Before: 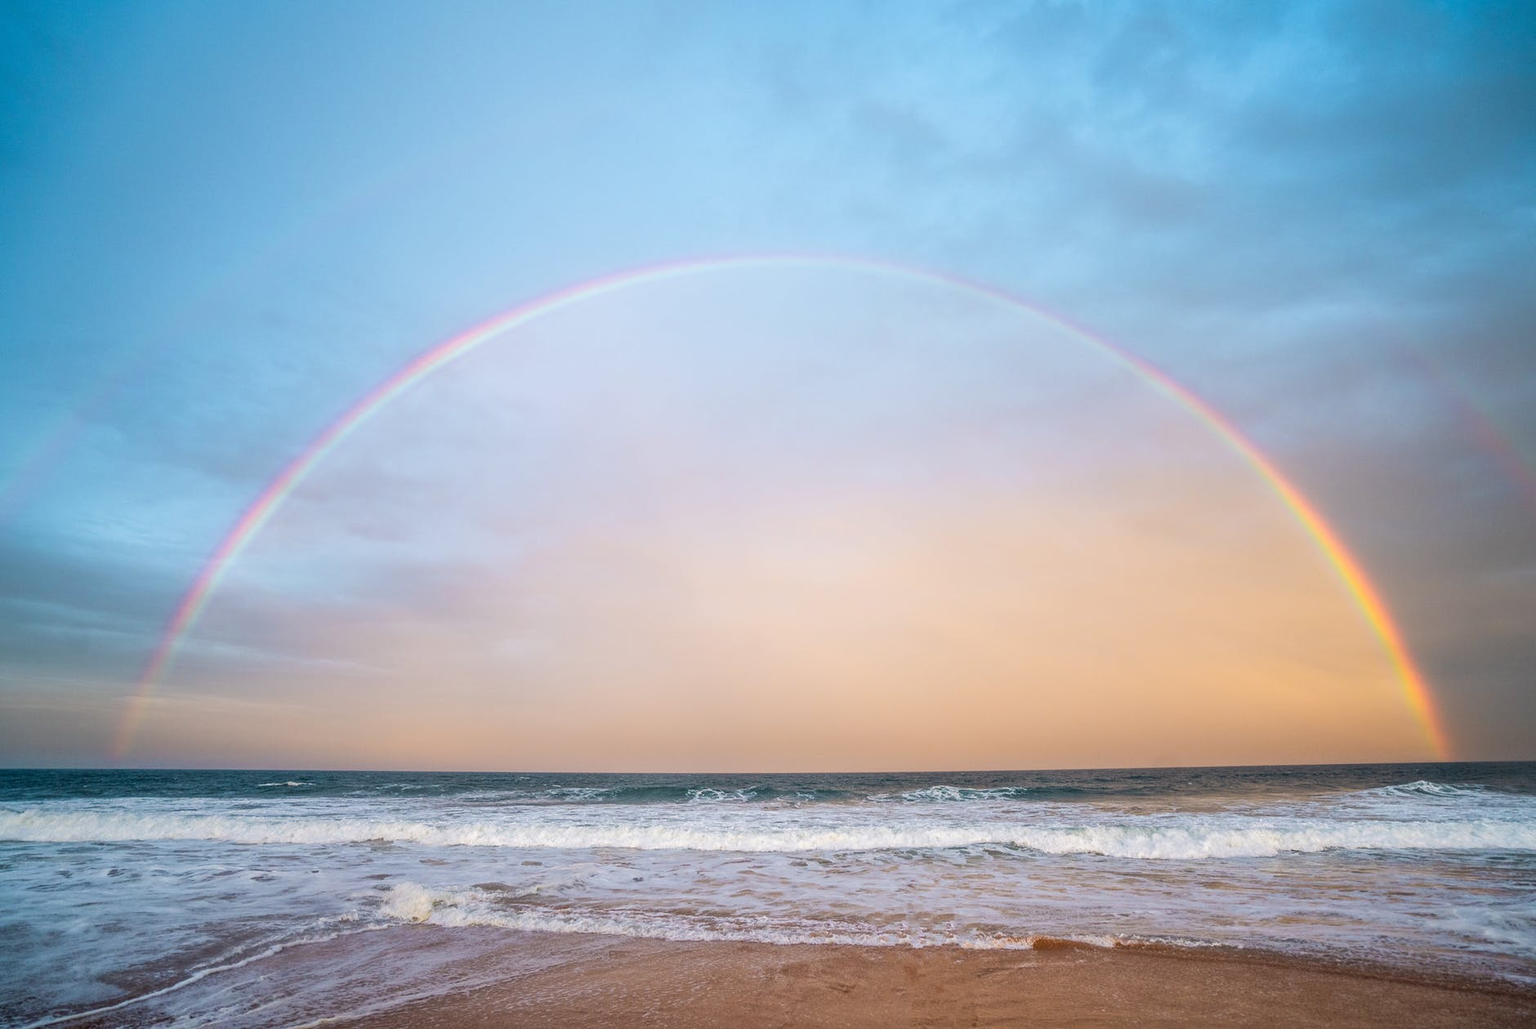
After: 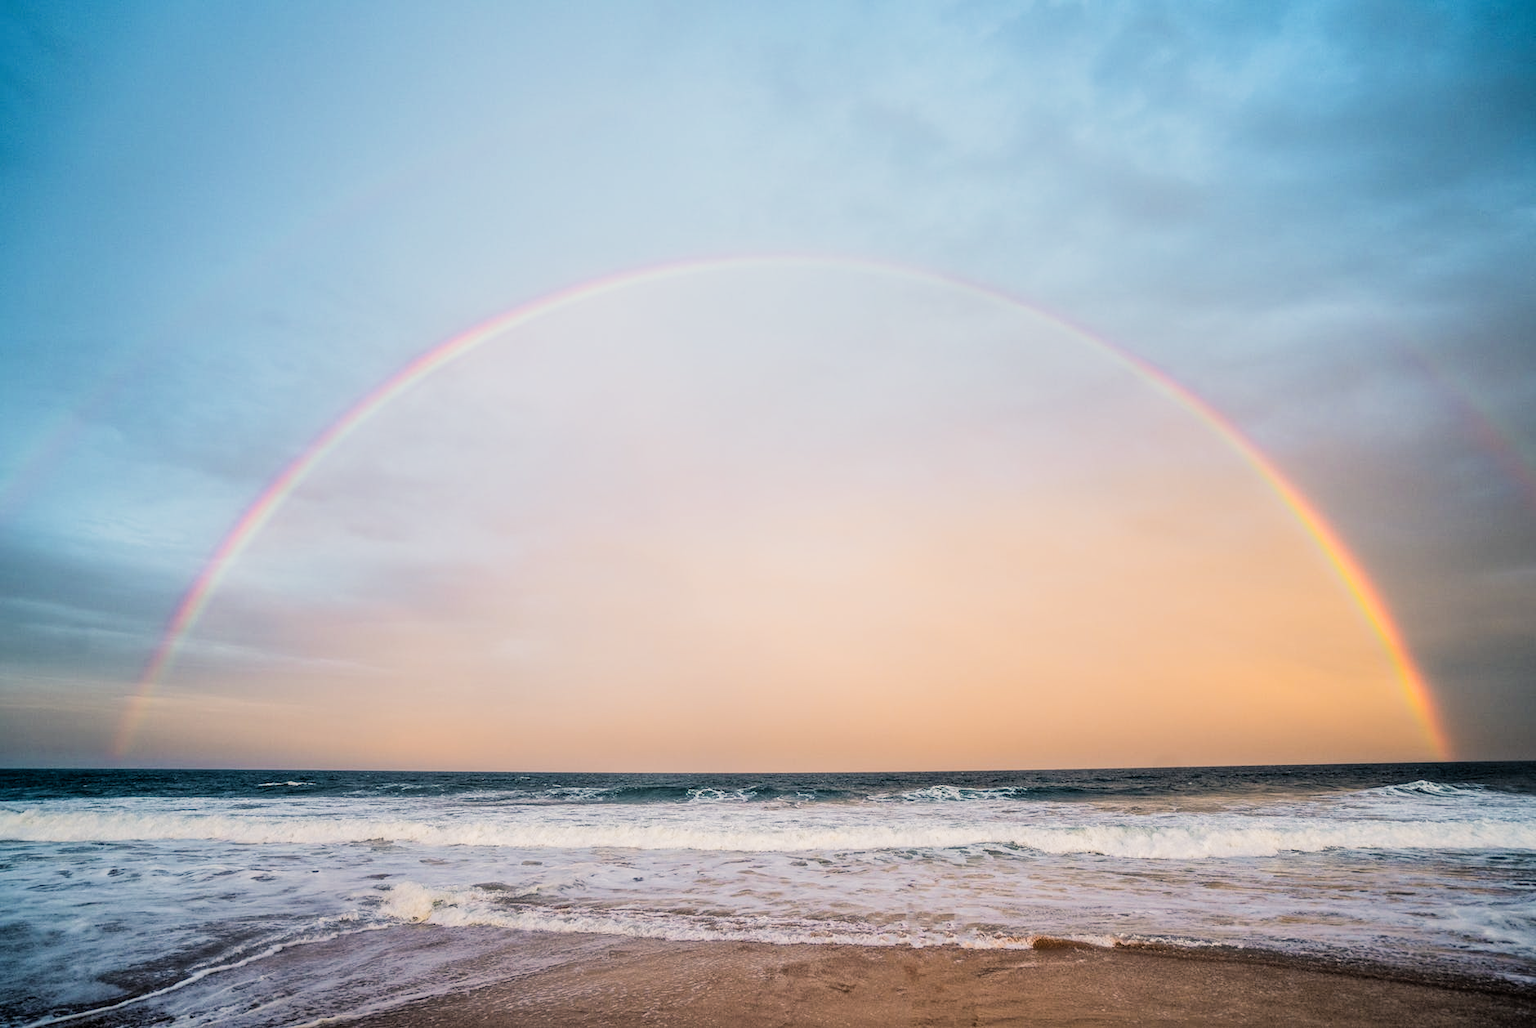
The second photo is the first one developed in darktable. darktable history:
white balance: red 0.978, blue 0.999
color balance rgb: shadows lift › chroma 5.41%, shadows lift › hue 240°, highlights gain › chroma 3.74%, highlights gain › hue 60°, saturation formula JzAzBz (2021)
filmic rgb: black relative exposure -5 EV, white relative exposure 3.5 EV, hardness 3.19, contrast 1.5, highlights saturation mix -50%
